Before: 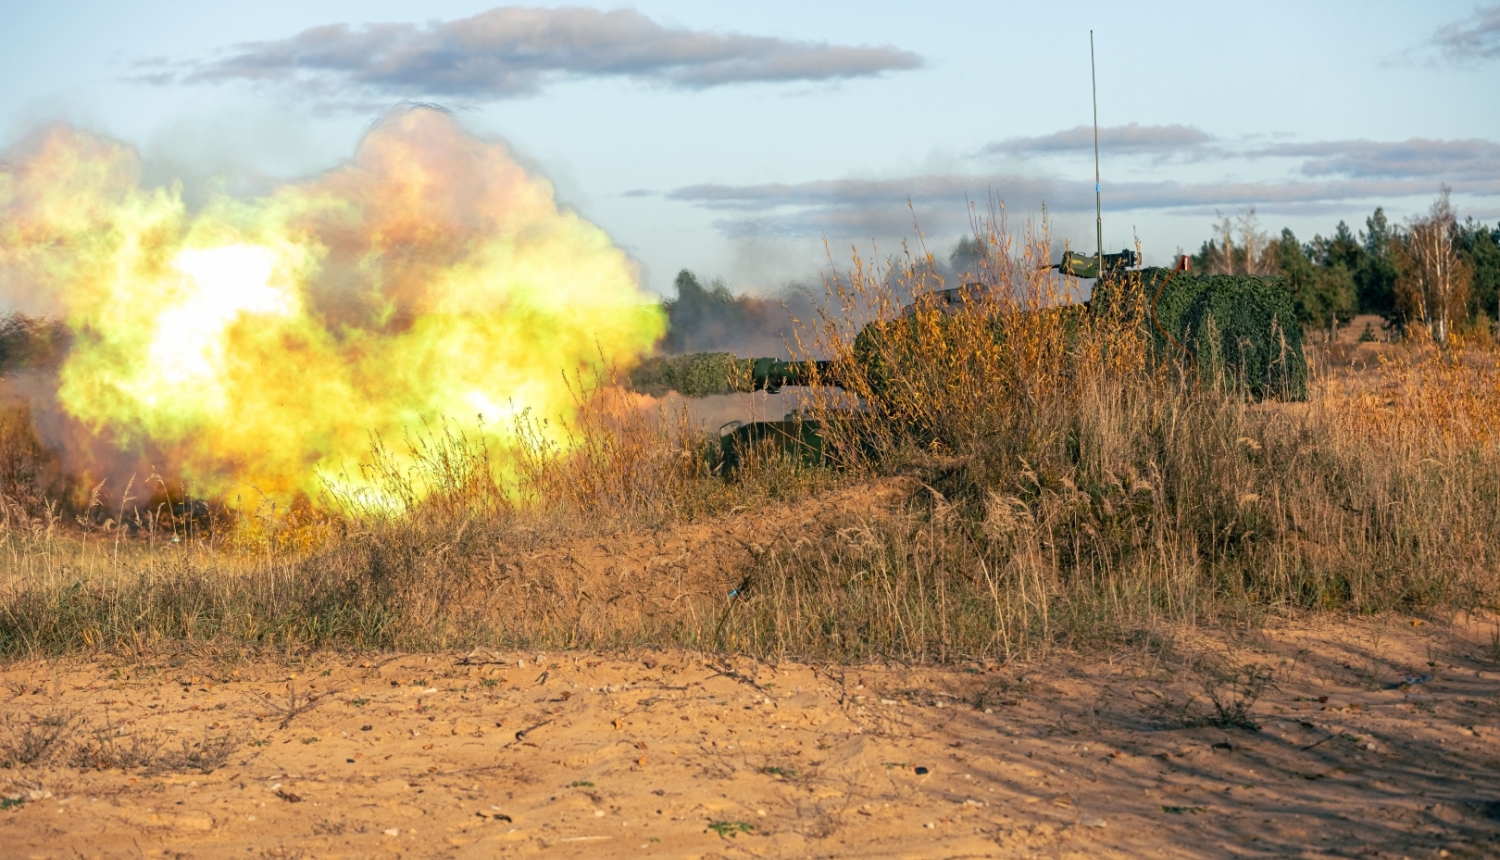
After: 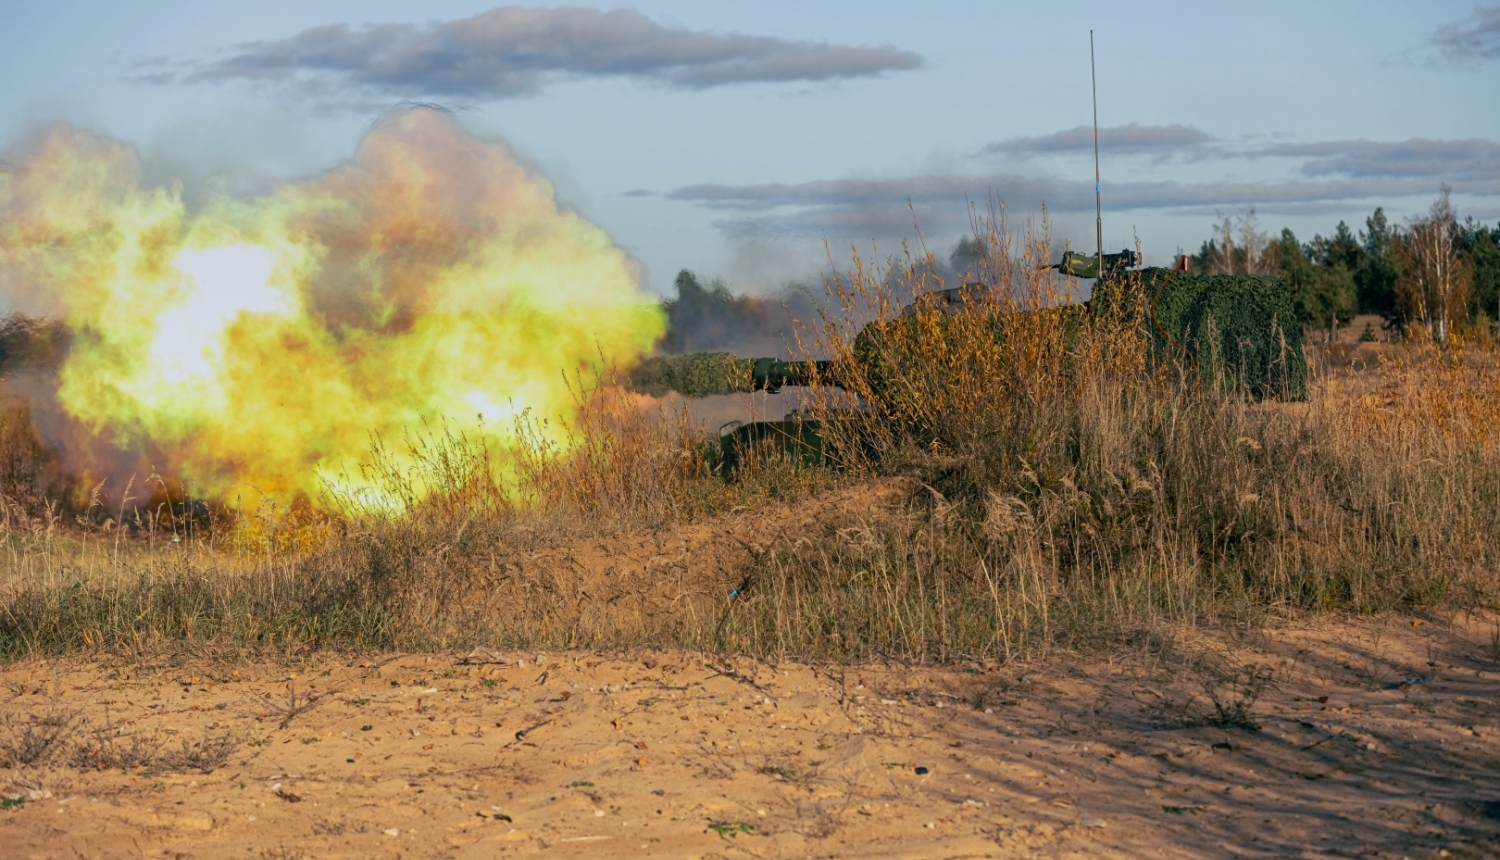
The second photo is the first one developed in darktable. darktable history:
white balance: red 0.974, blue 1.044
graduated density: rotation 5.63°, offset 76.9
